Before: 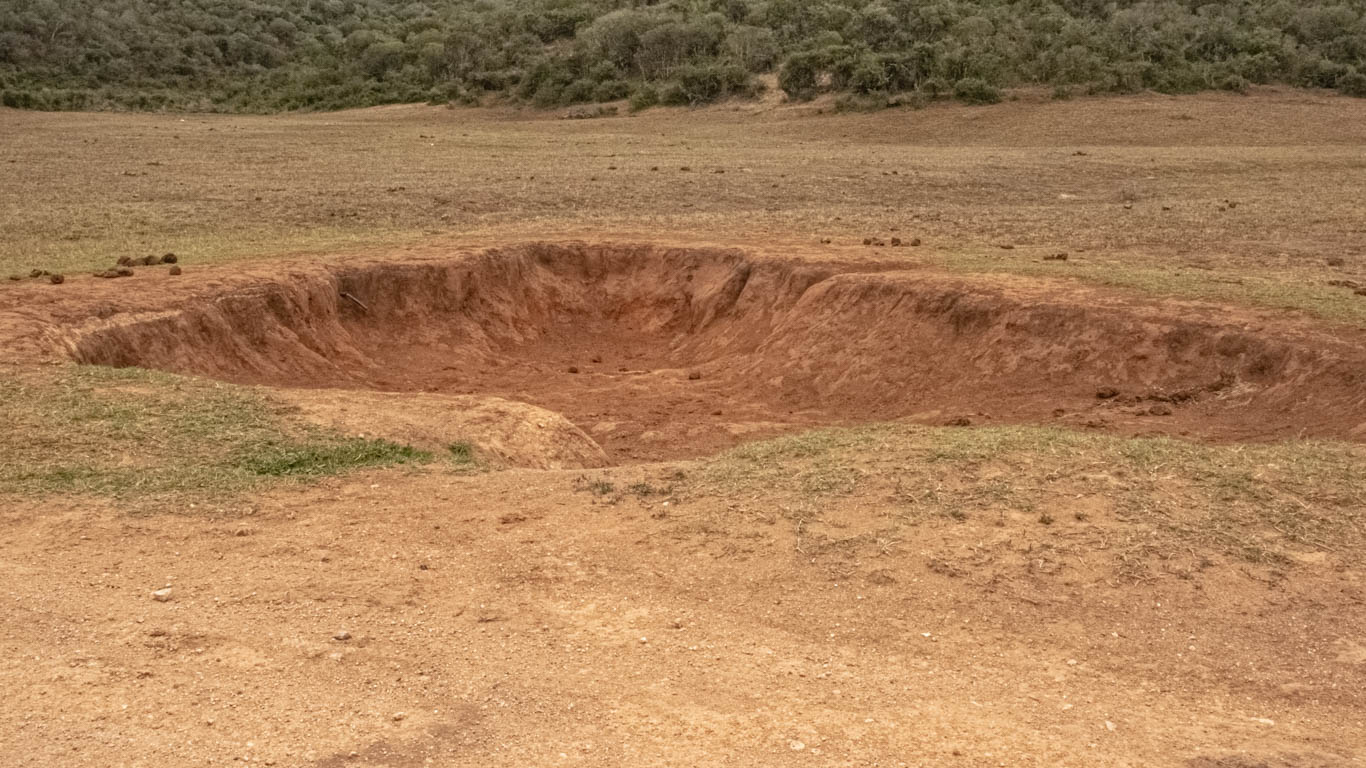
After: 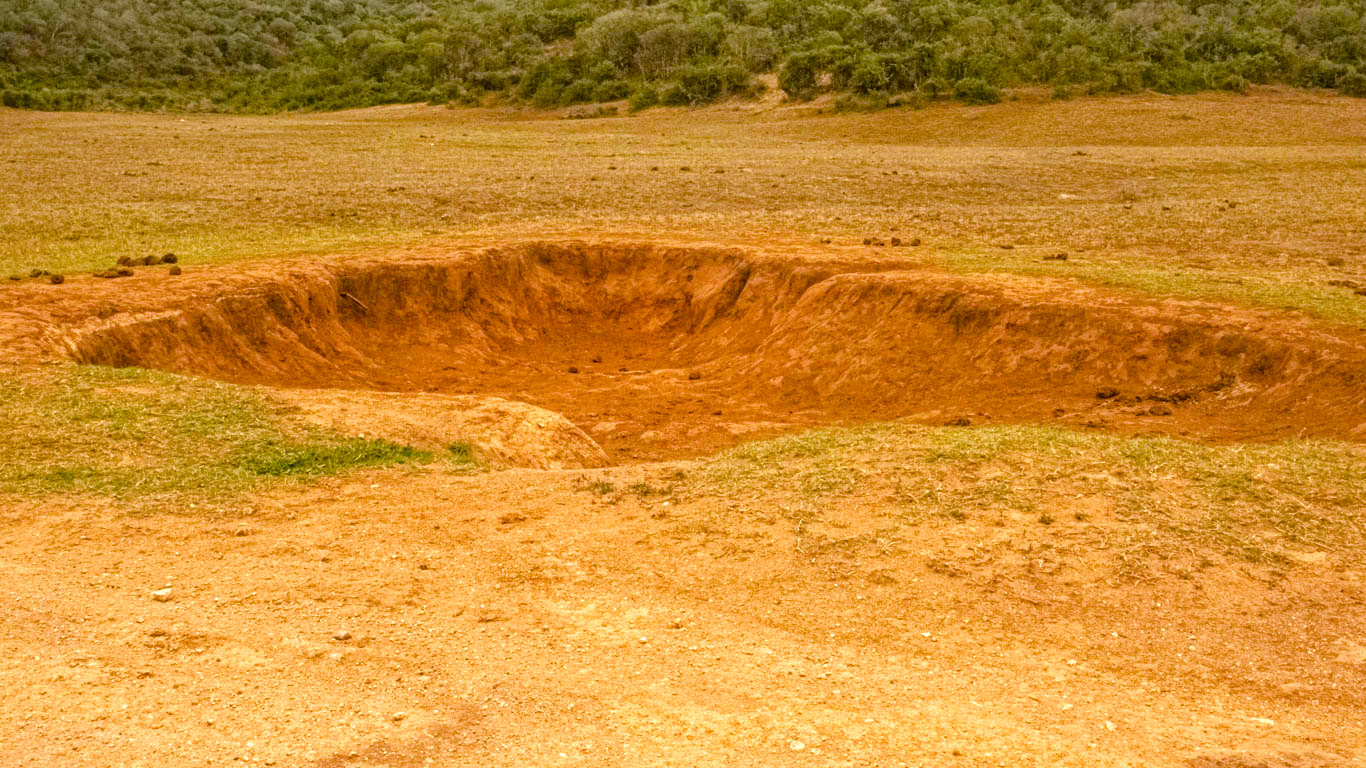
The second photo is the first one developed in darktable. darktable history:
color balance rgb: linear chroma grading › shadows 10.132%, linear chroma grading › highlights 9.004%, linear chroma grading › global chroma 15.465%, linear chroma grading › mid-tones 14.879%, perceptual saturation grading › global saturation 44.252%, perceptual saturation grading › highlights -49.609%, perceptual saturation grading › shadows 29.762%, perceptual brilliance grading › global brilliance 10.453%, perceptual brilliance grading › shadows 15.638%, global vibrance 20%
